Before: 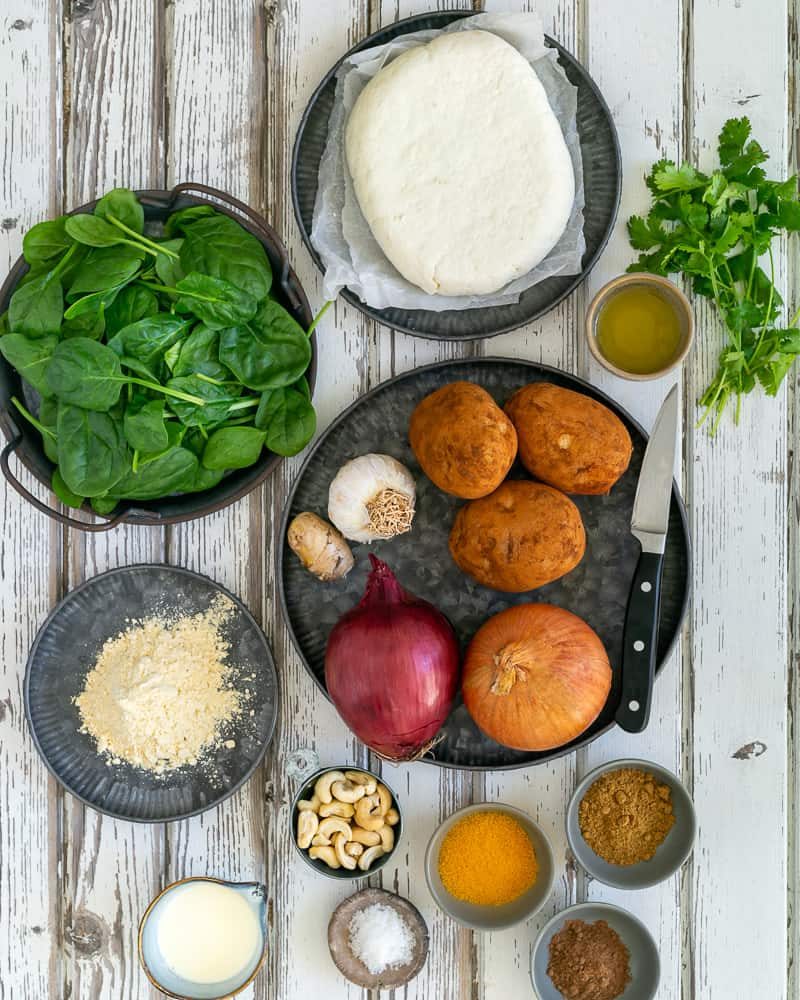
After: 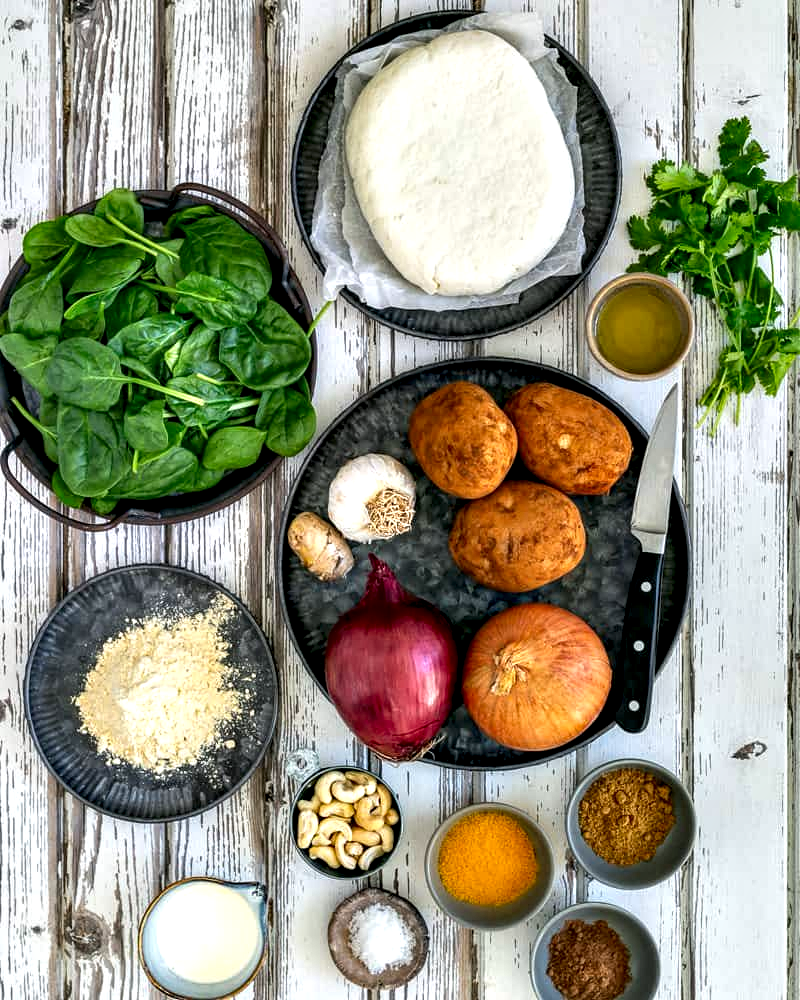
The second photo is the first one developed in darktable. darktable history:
local contrast: on, module defaults
contrast equalizer: y [[0.6 ×6], [0.55 ×6], [0 ×6], [0 ×6], [0 ×6]]
